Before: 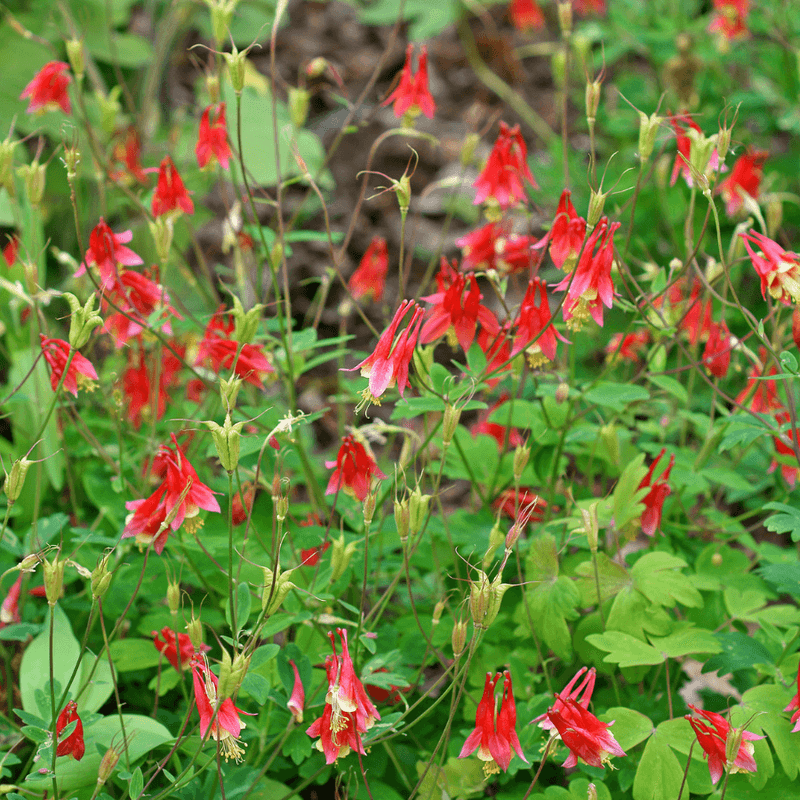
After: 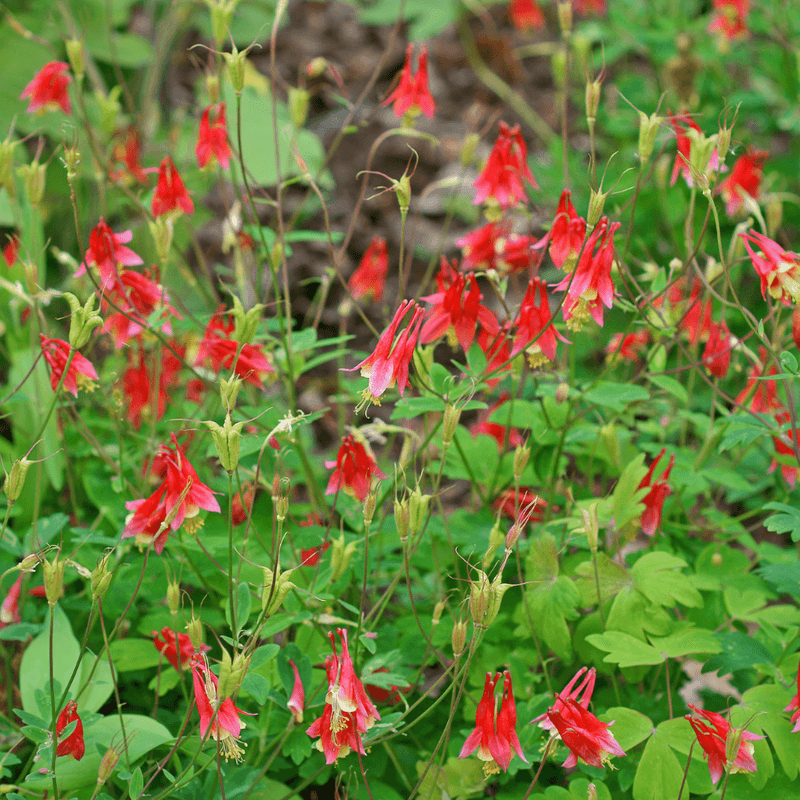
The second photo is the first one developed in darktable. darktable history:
shadows and highlights: highlights -59.91
